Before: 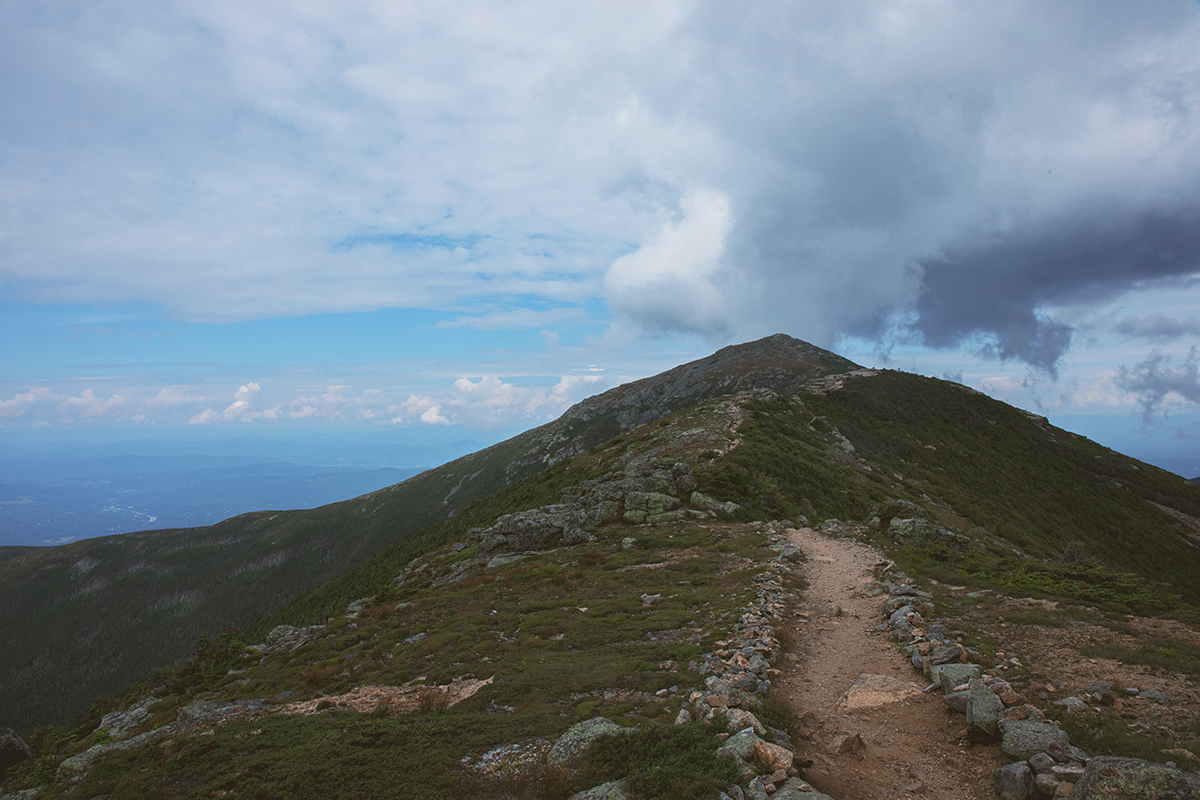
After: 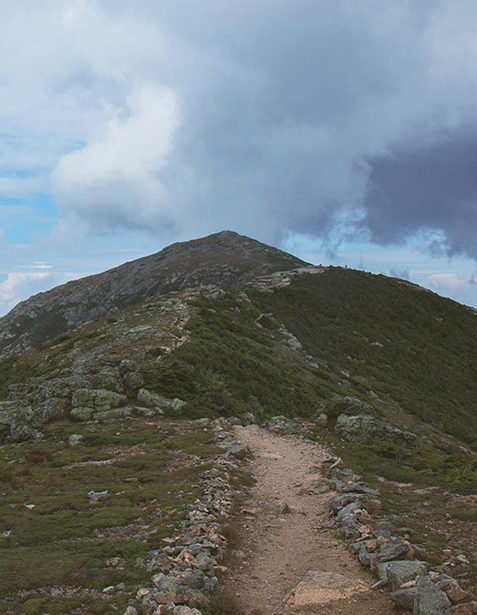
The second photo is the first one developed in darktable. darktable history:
contrast brightness saturation: contrast 0.046, brightness 0.056, saturation 0.008
crop: left 46.116%, top 12.983%, right 14.091%, bottom 10.068%
